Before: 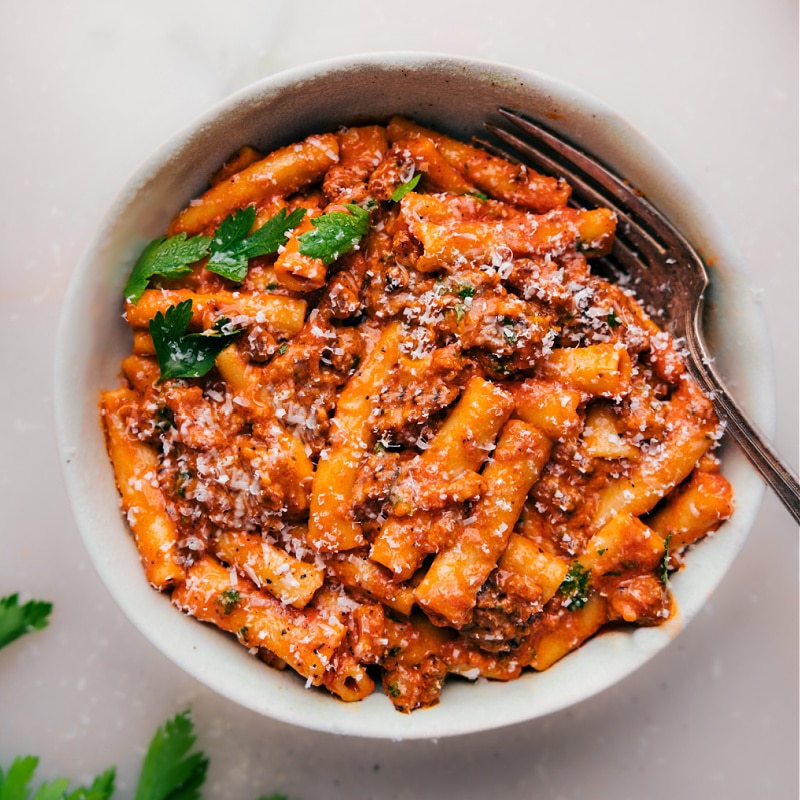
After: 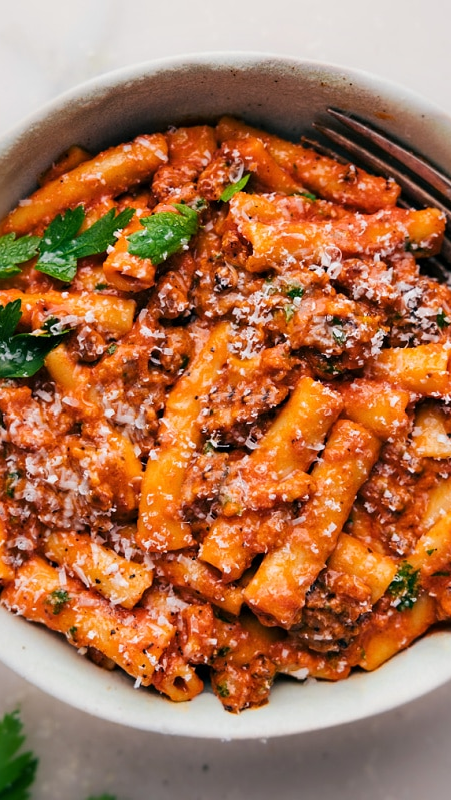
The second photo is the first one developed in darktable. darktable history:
crop: left 21.379%, right 22.189%
